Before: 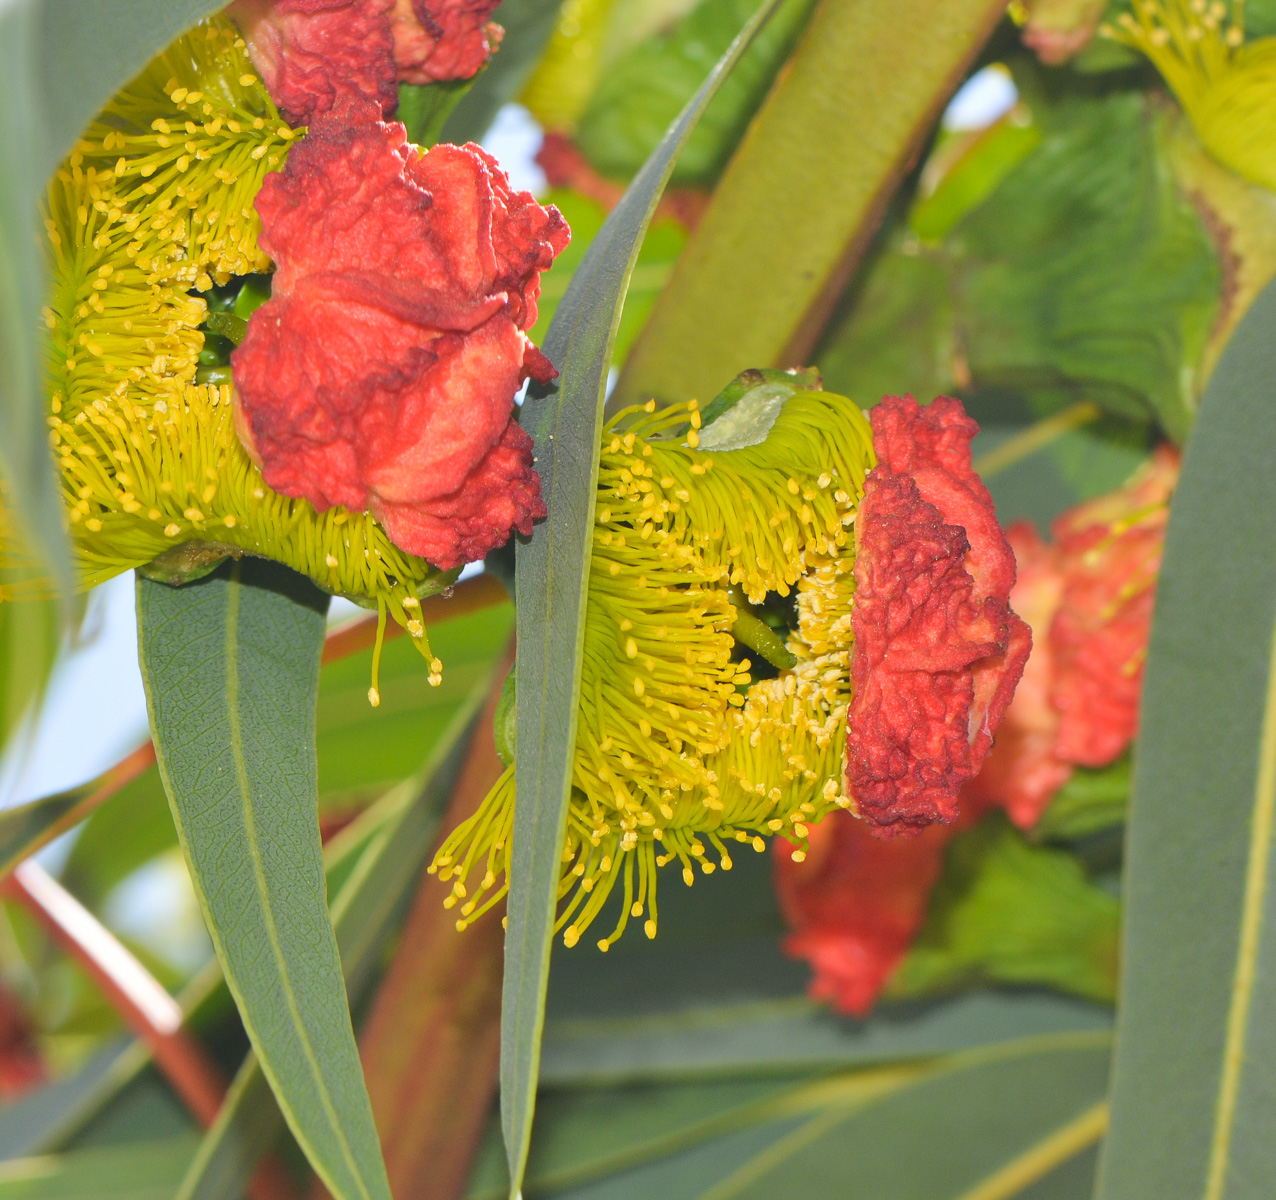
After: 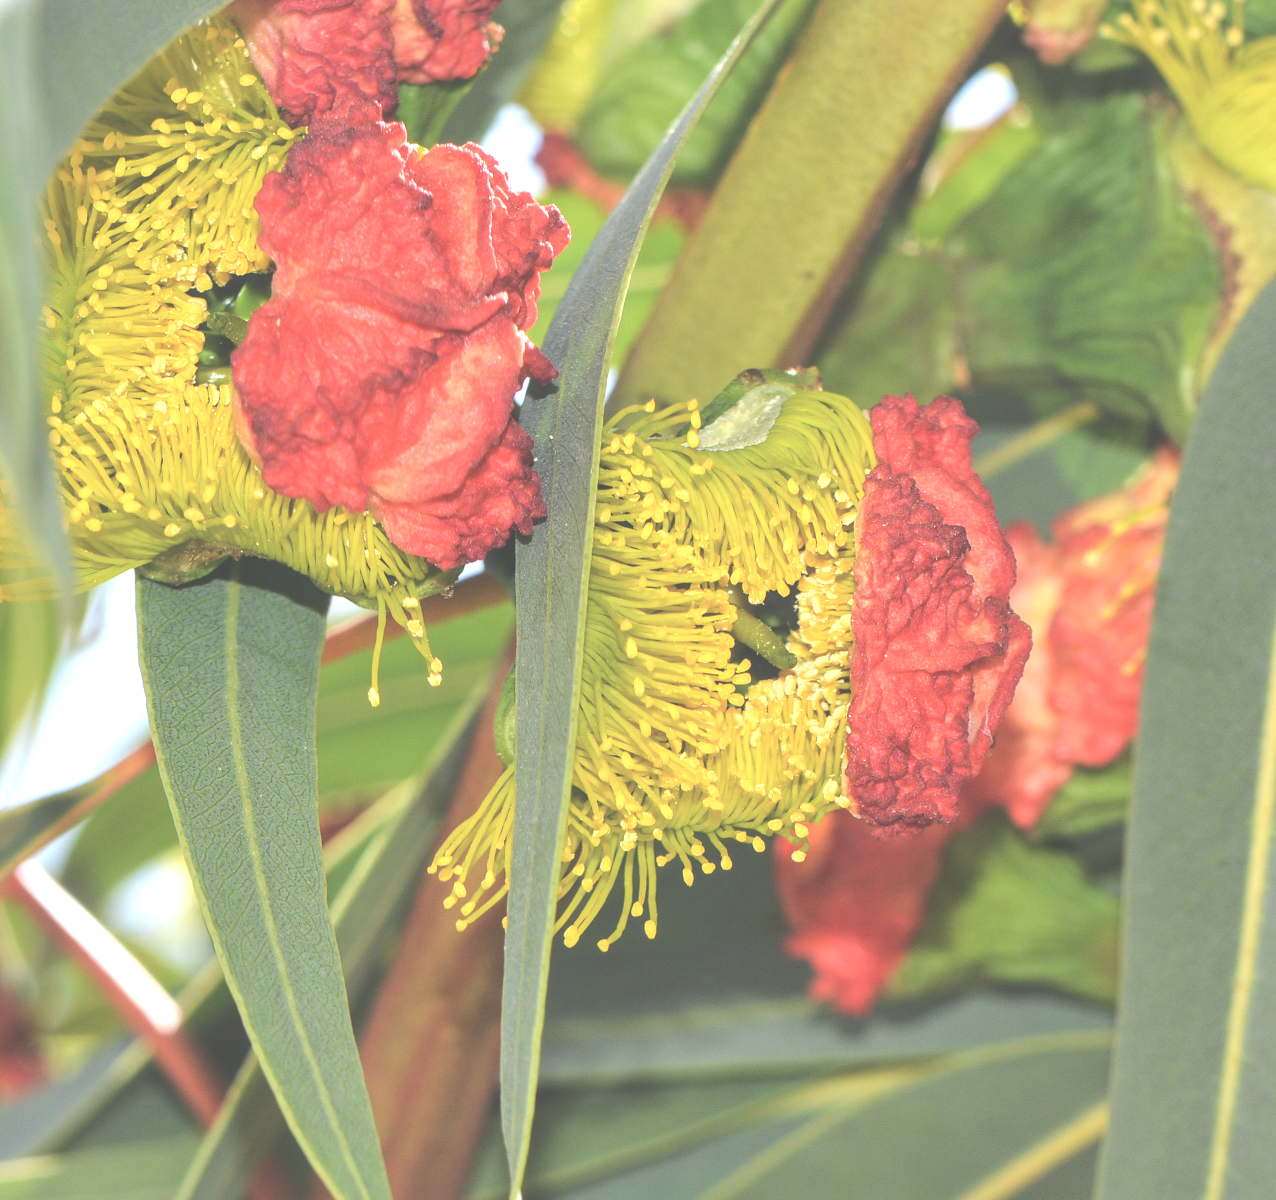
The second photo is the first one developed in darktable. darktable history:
local contrast: detail 130%
tone equalizer: -8 EV -0.417 EV, -7 EV -0.389 EV, -6 EV -0.333 EV, -5 EV -0.222 EV, -3 EV 0.222 EV, -2 EV 0.333 EV, -1 EV 0.389 EV, +0 EV 0.417 EV, edges refinement/feathering 500, mask exposure compensation -1.57 EV, preserve details no
white balance: emerald 1
exposure: black level correction -0.087, compensate highlight preservation false
